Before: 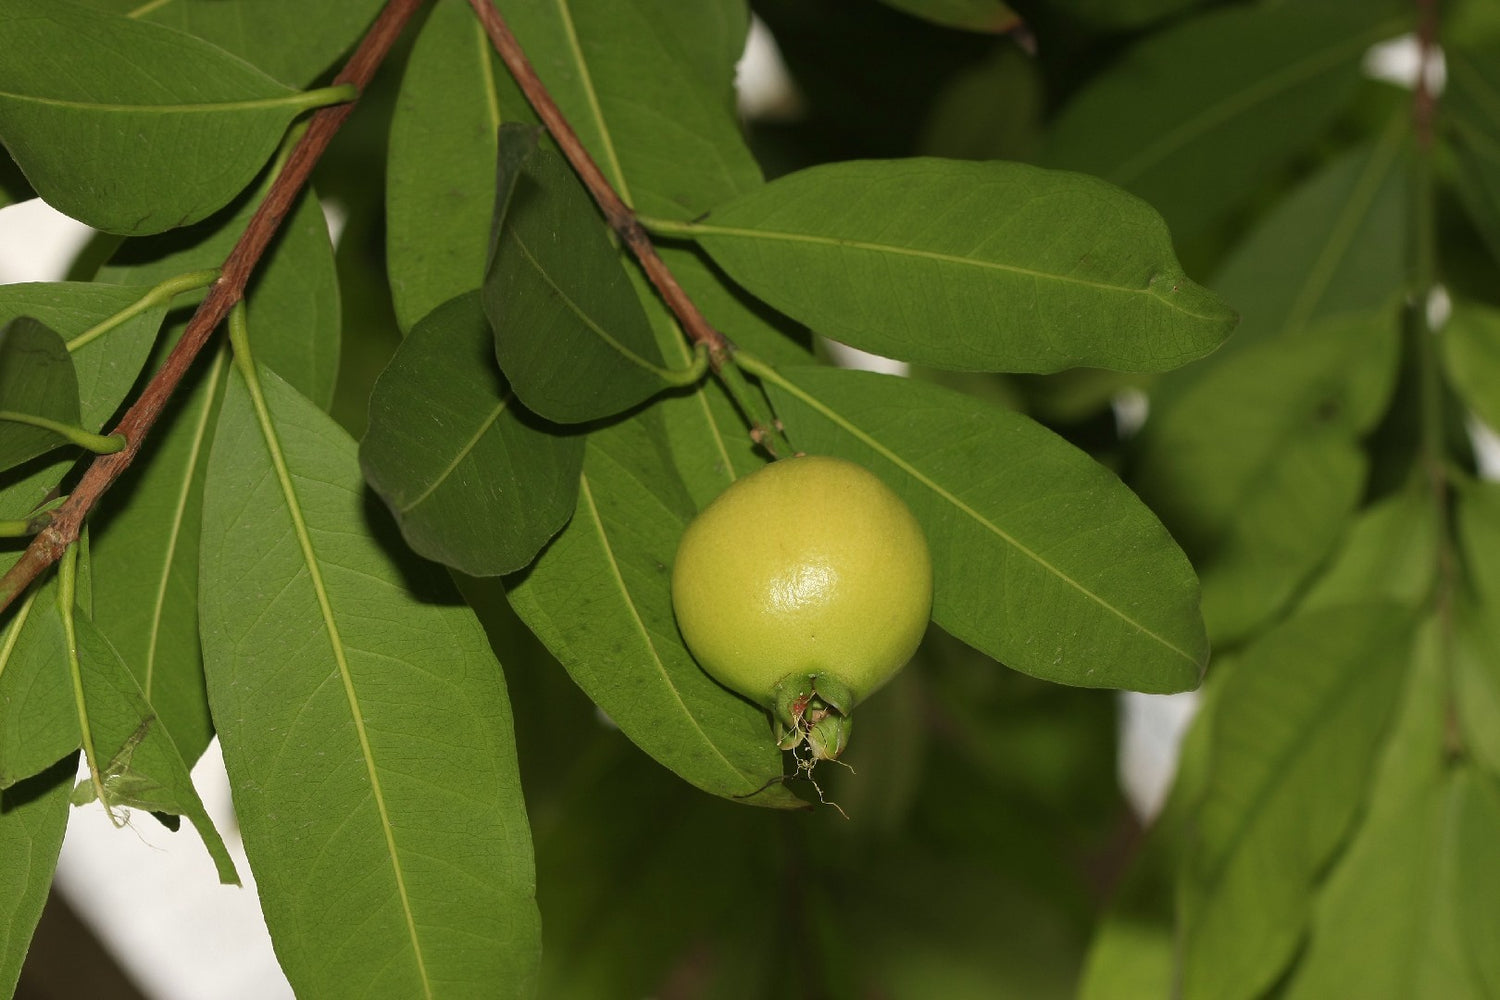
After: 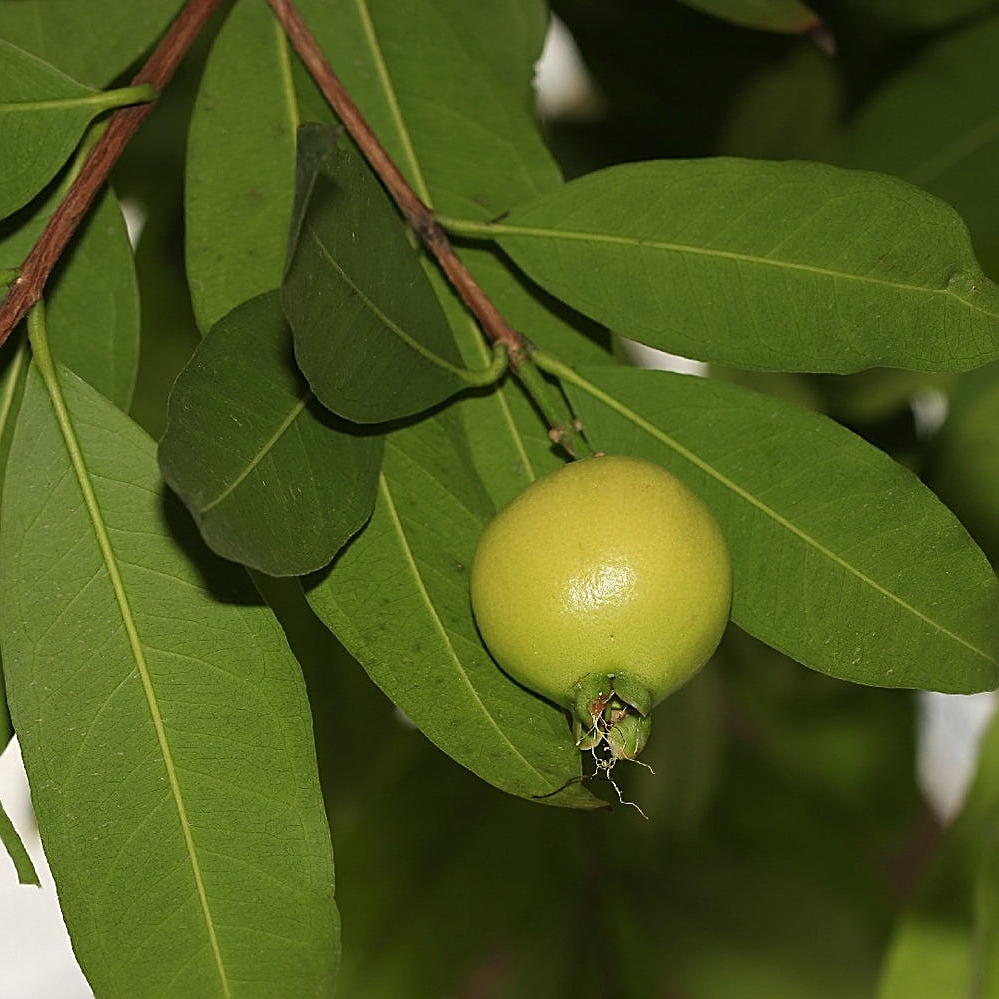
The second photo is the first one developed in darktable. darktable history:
sharpen: amount 0.901
crop and rotate: left 13.409%, right 19.924%
